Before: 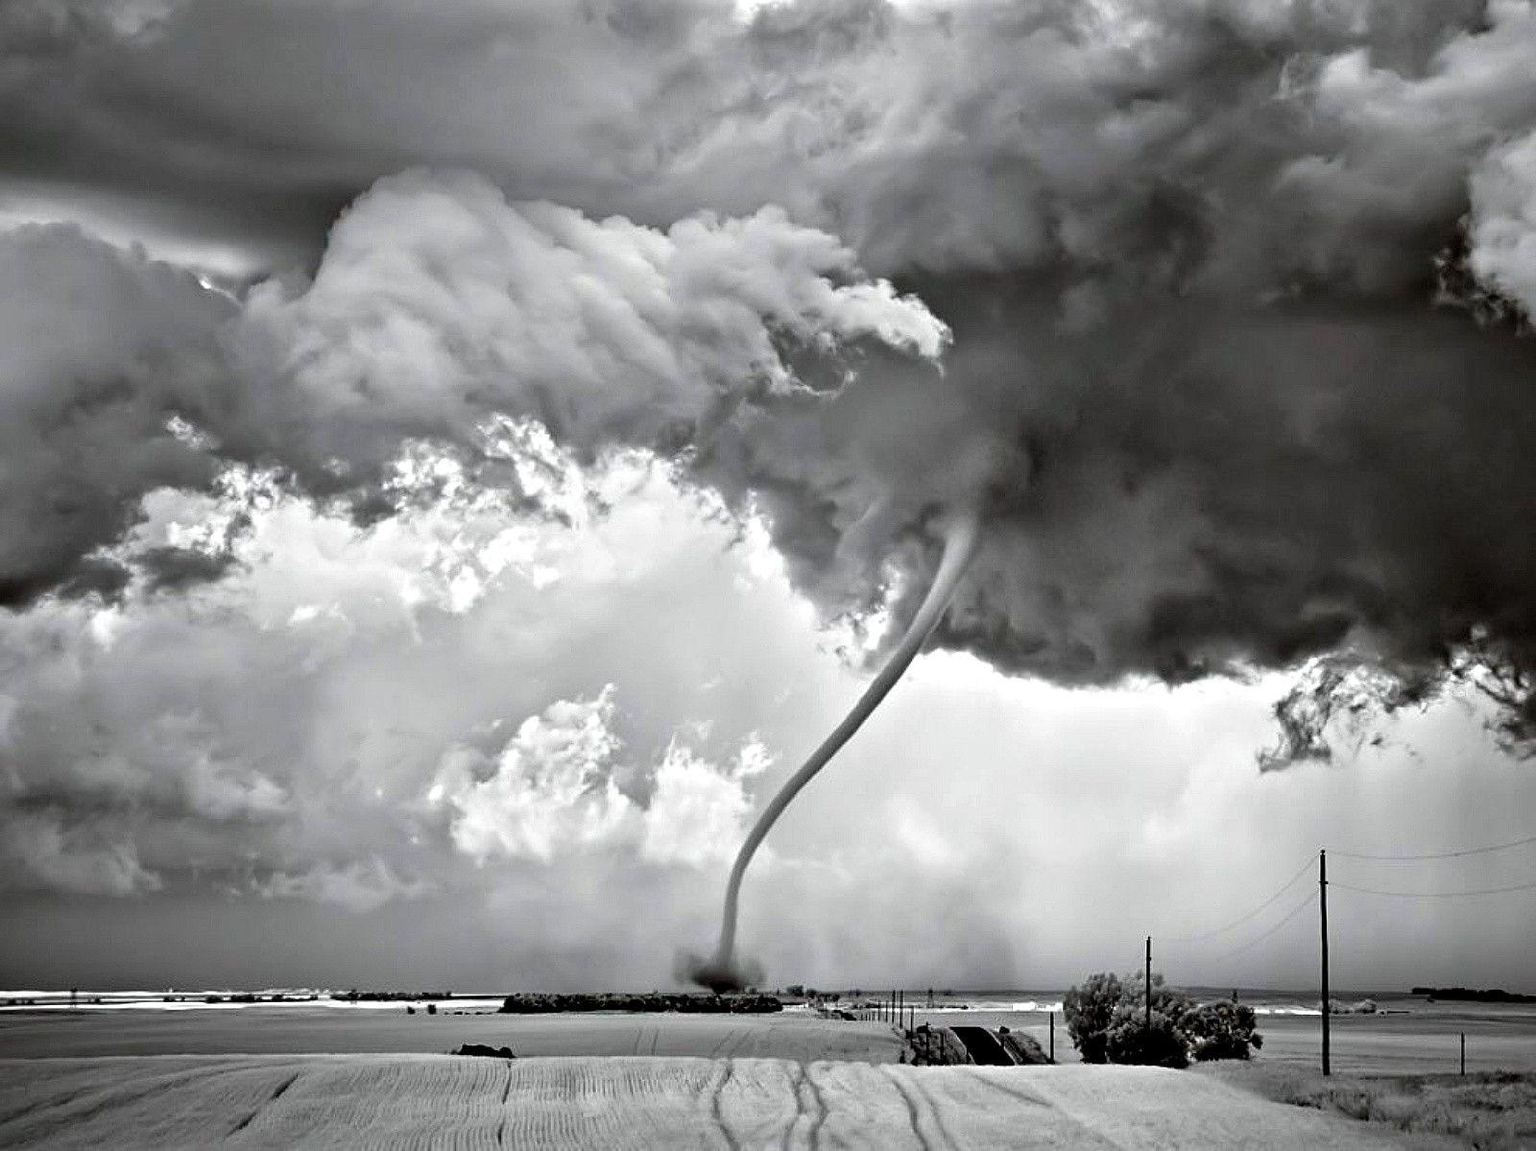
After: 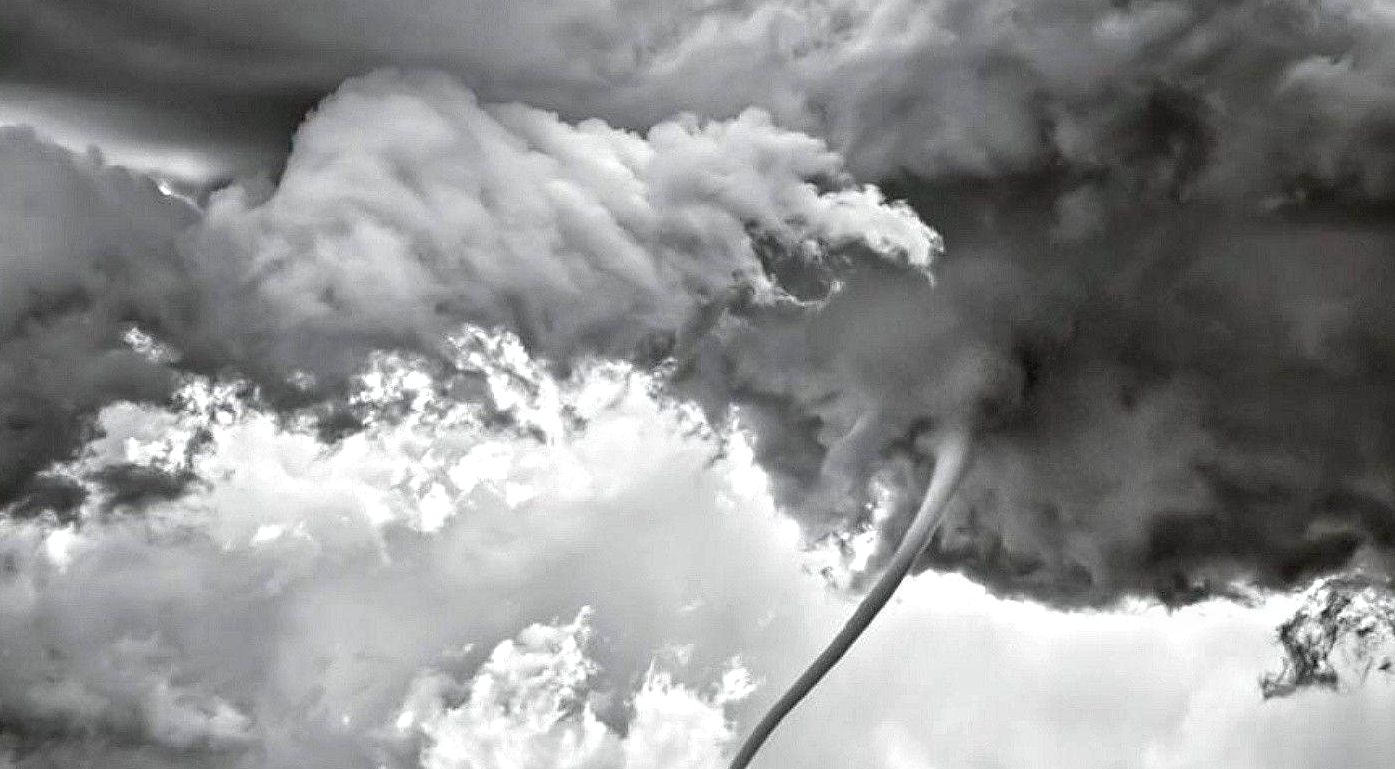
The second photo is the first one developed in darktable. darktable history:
crop: left 3.087%, top 8.848%, right 9.673%, bottom 26.933%
local contrast: detail 130%
